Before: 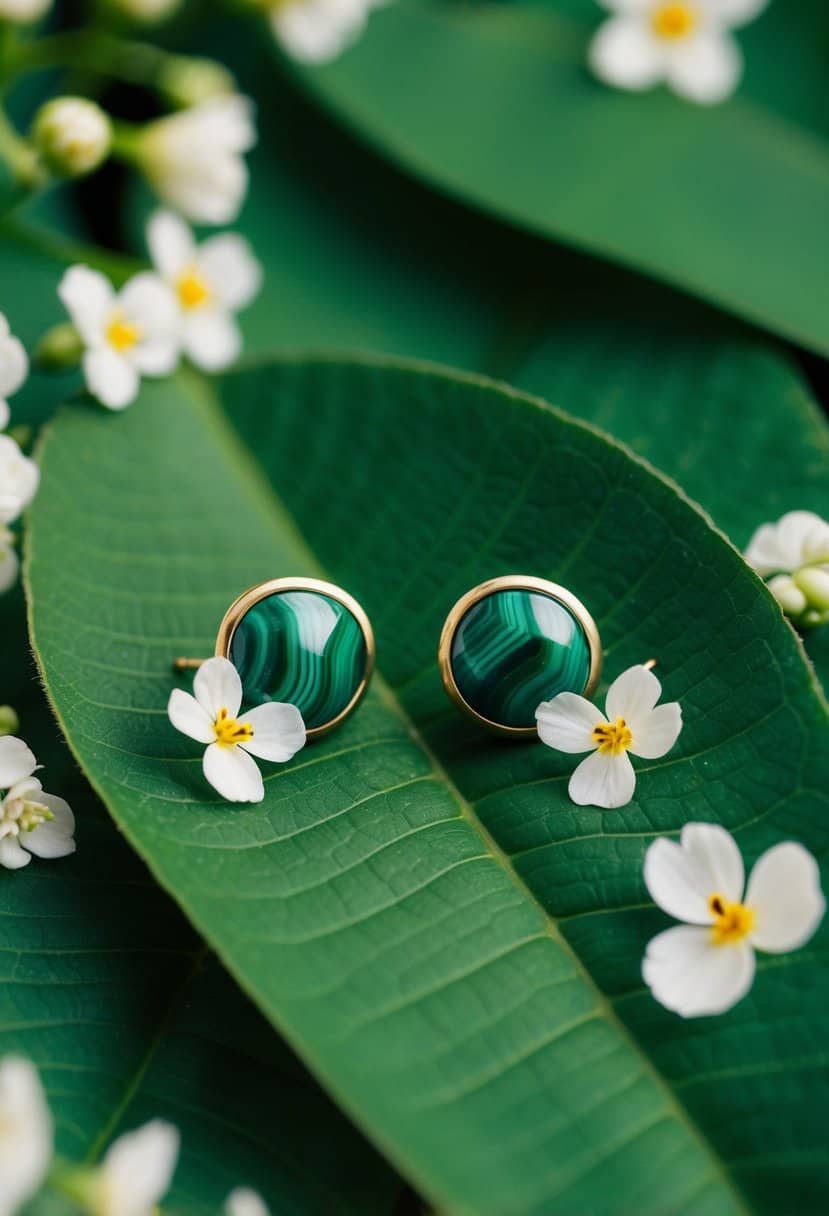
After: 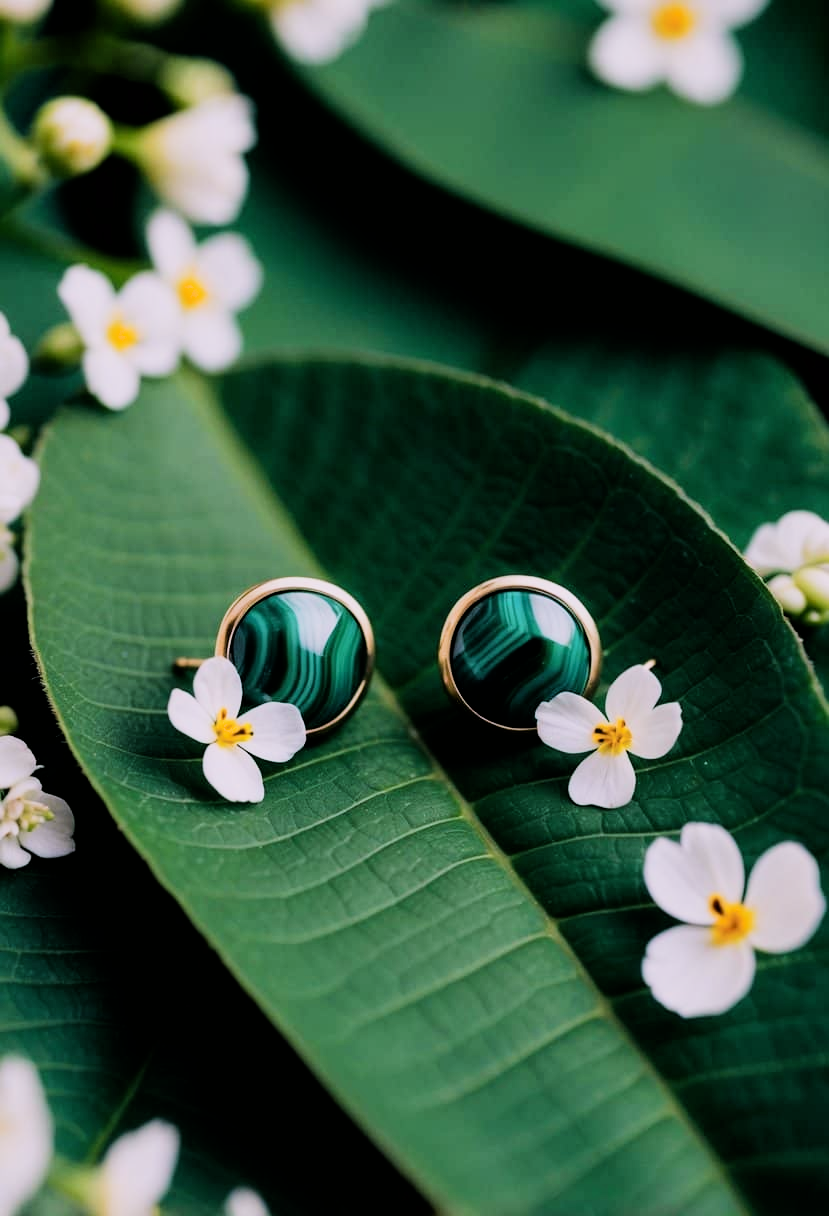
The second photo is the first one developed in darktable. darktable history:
white balance: red 1.066, blue 1.119
filmic rgb: black relative exposure -5 EV, hardness 2.88, contrast 1.4, highlights saturation mix -30%
